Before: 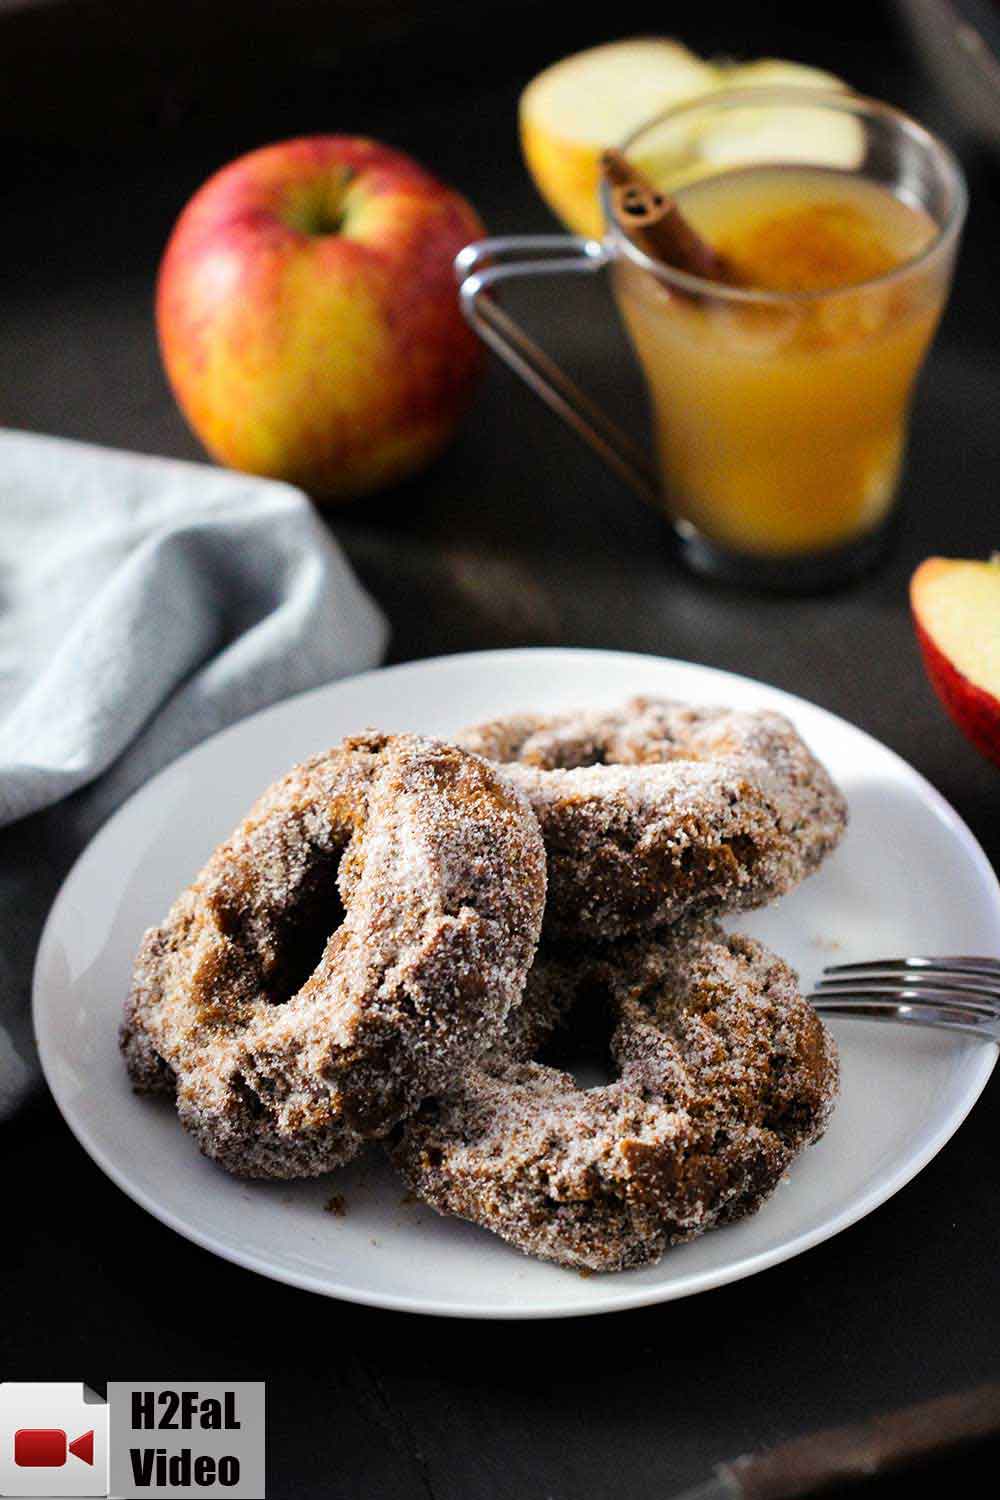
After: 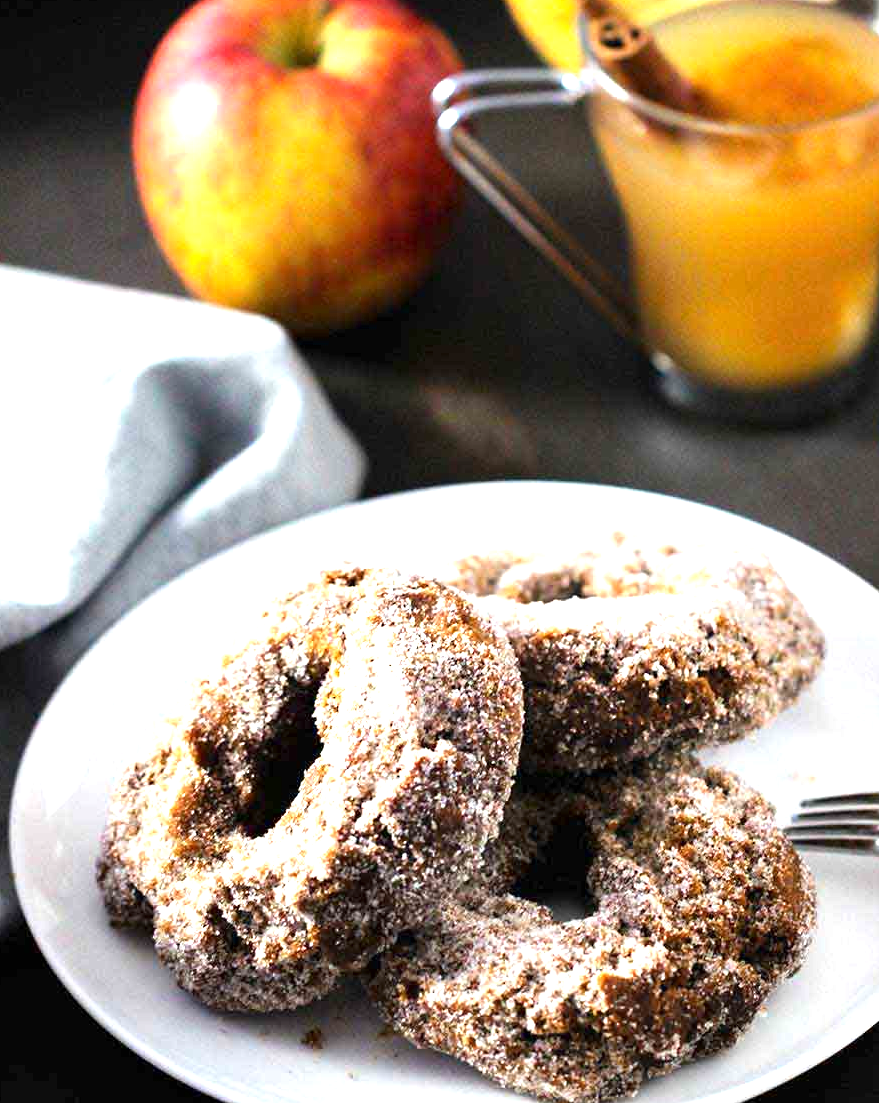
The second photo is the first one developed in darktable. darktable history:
exposure: exposure 1.094 EV, compensate highlight preservation false
crop and rotate: left 2.399%, top 11.199%, right 9.691%, bottom 15.25%
sharpen: radius 2.883, amount 0.876, threshold 47.181
